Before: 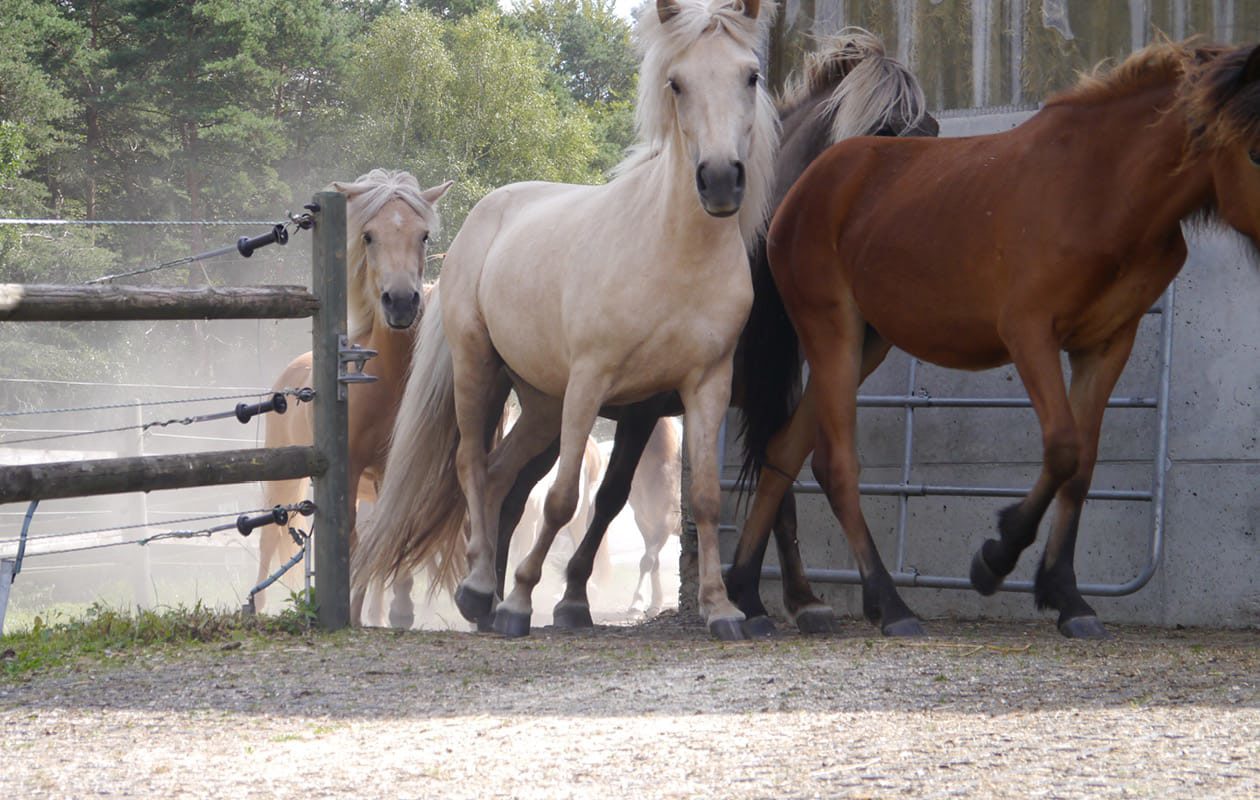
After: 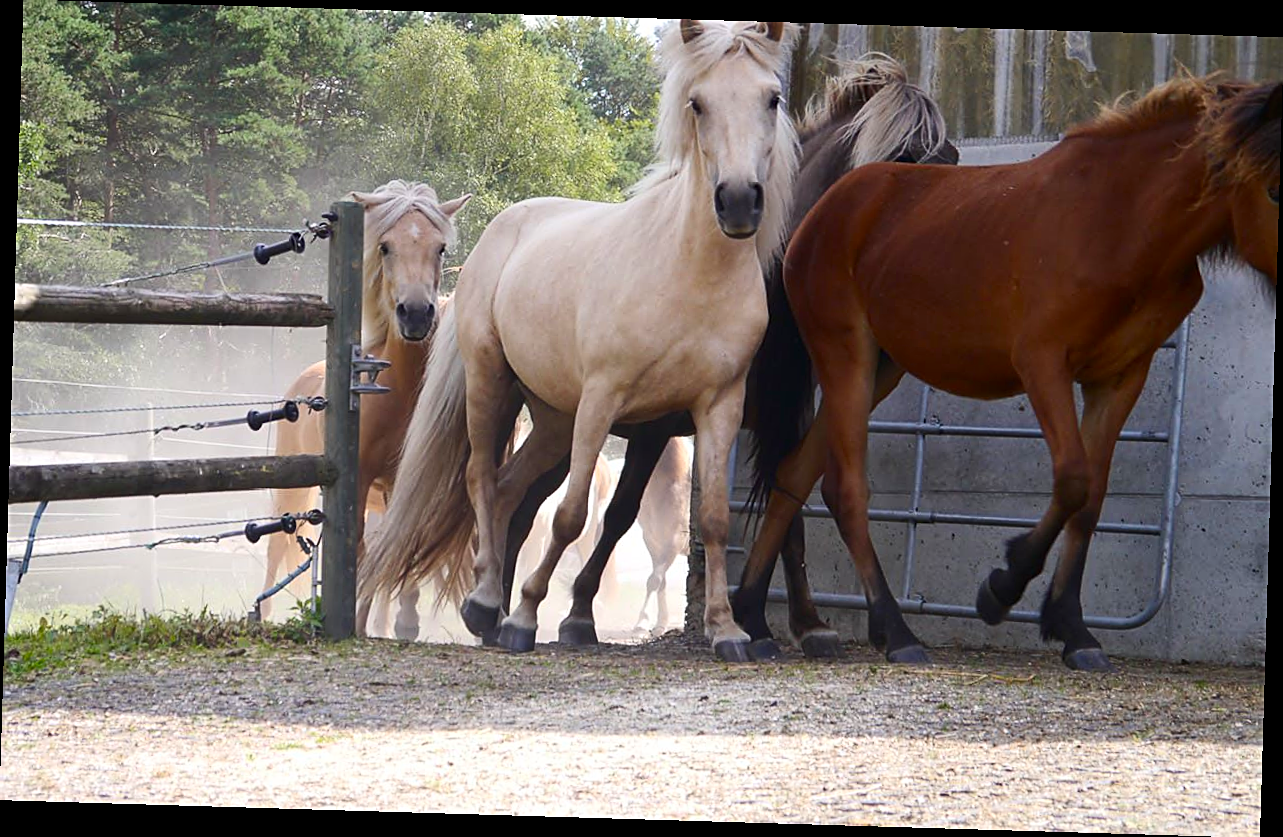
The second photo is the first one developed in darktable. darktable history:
sharpen: on, module defaults
rotate and perspective: rotation 1.72°, automatic cropping off
color balance rgb: global vibrance 10%
contrast brightness saturation: contrast 0.18, saturation 0.3
